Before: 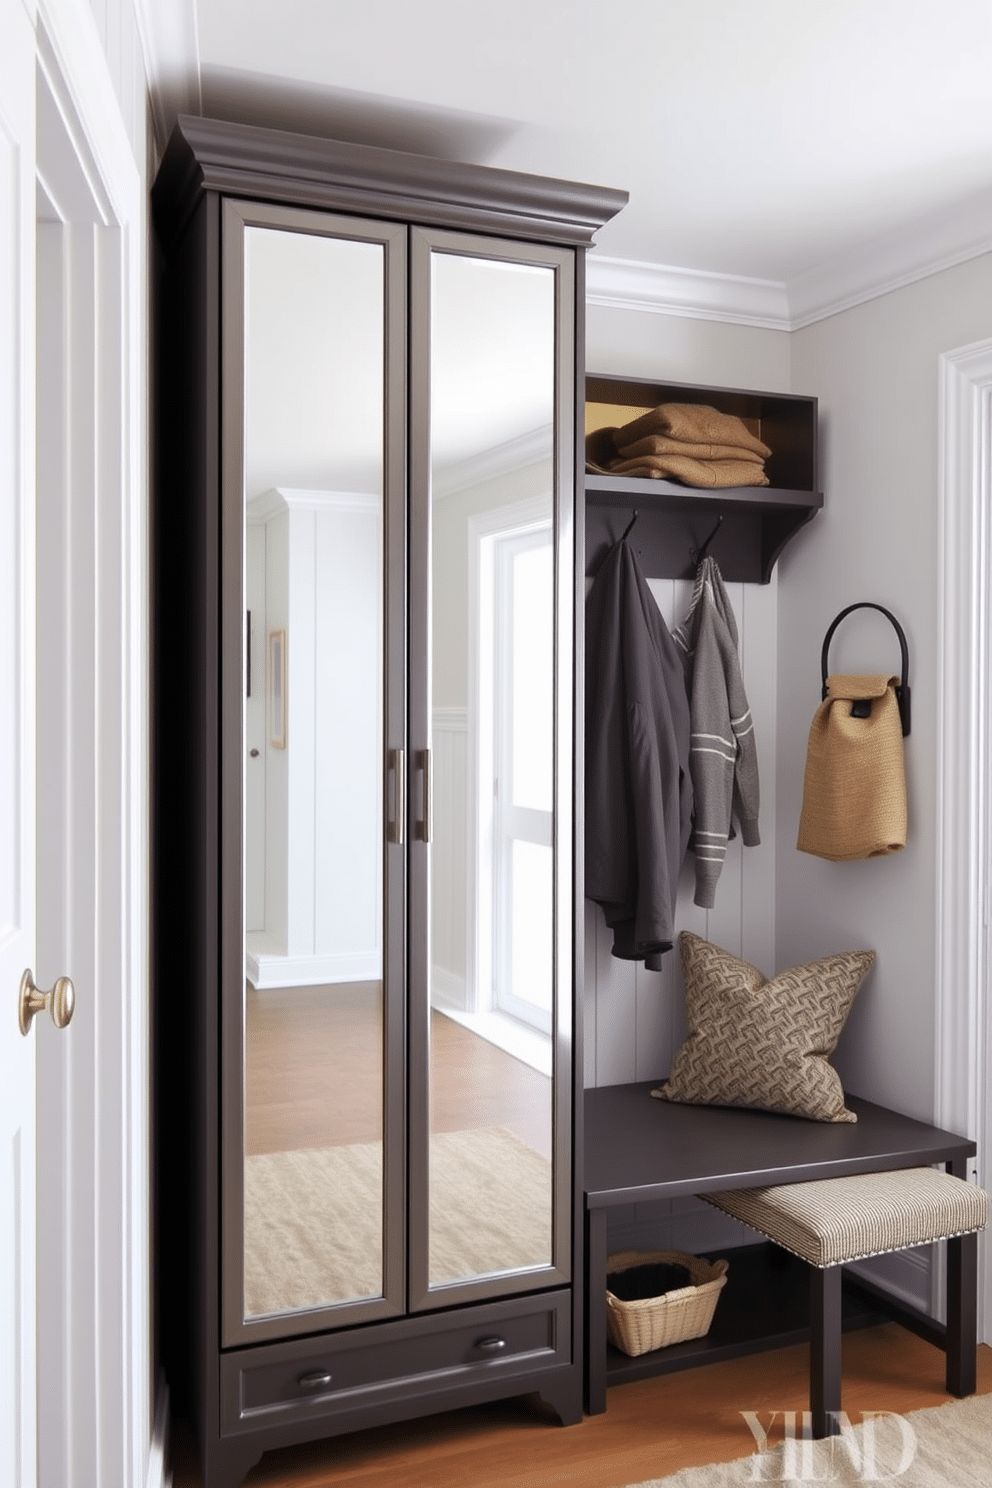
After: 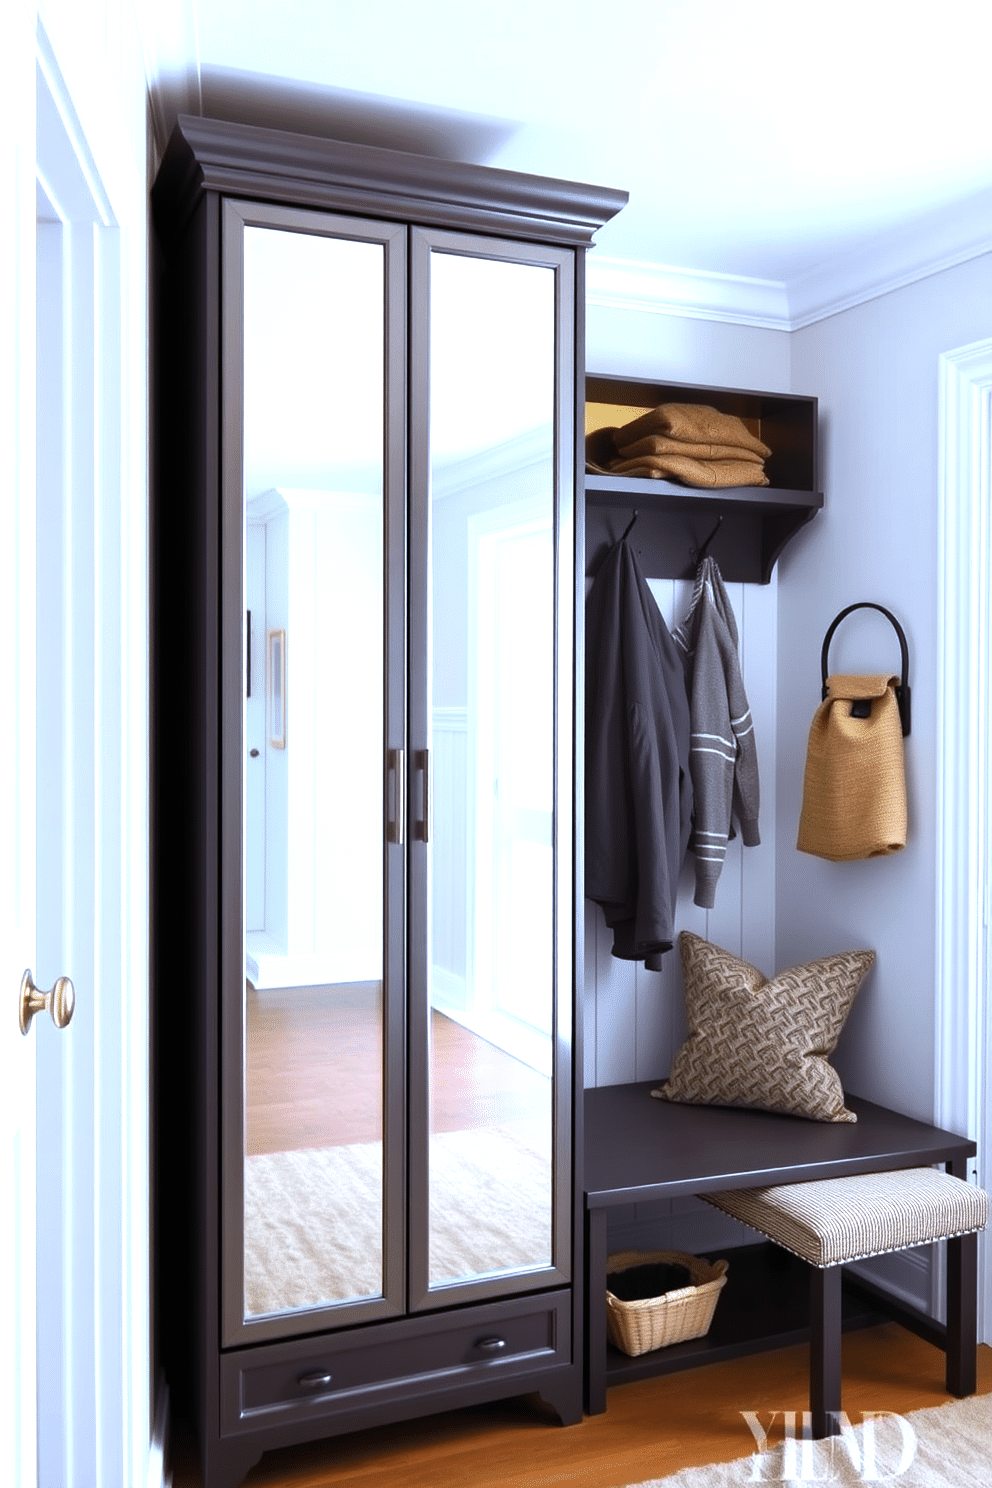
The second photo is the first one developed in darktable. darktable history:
color balance rgb: highlights gain › chroma 1.453%, highlights gain › hue 306.89°, perceptual saturation grading › global saturation 19.978%, perceptual brilliance grading › global brilliance 20.628%, perceptual brilliance grading › shadows -34.148%, global vibrance 41.318%
color correction: highlights a* -9.62, highlights b* -21.42
